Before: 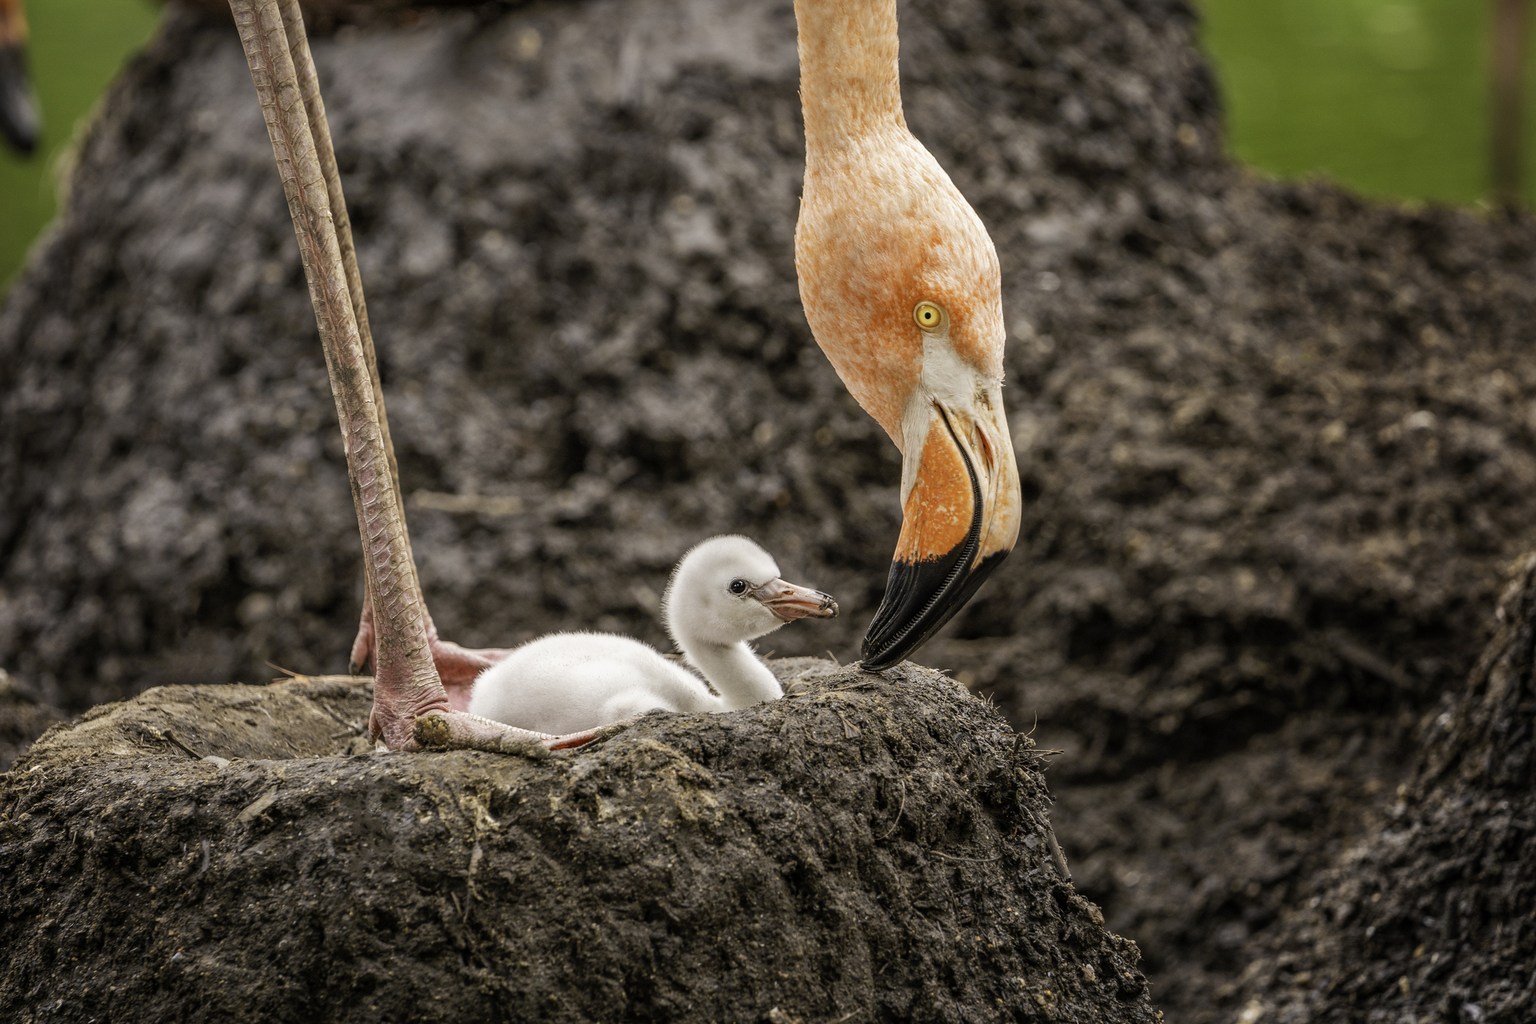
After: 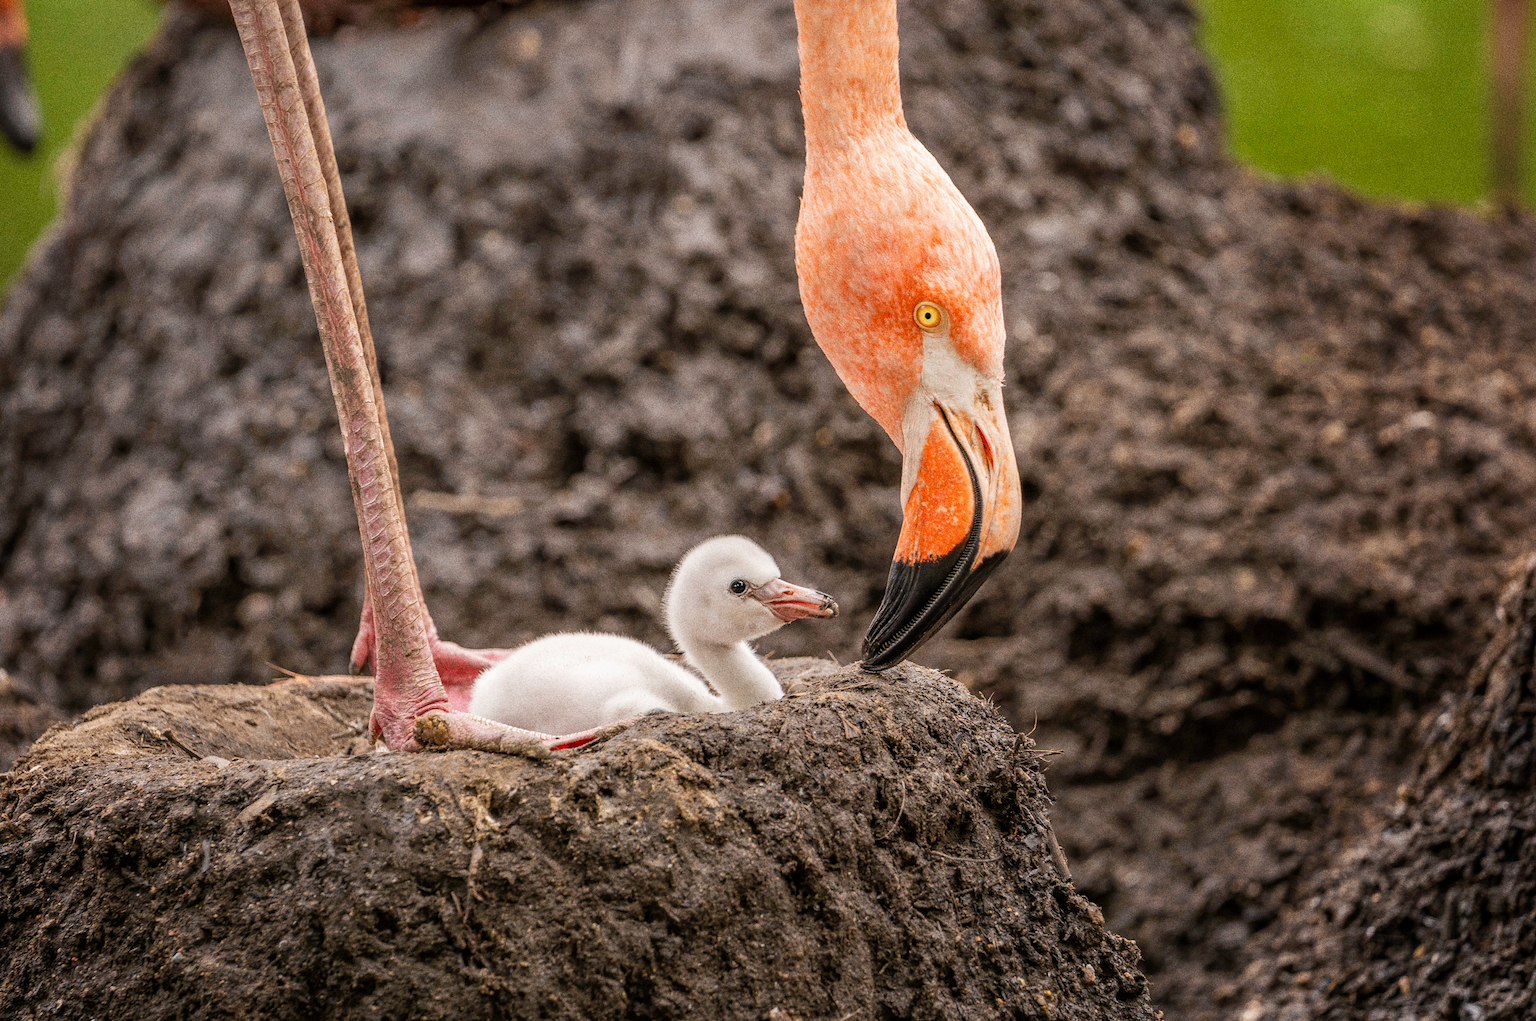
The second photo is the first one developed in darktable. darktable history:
grain: coarseness 0.09 ISO, strength 40%
crop: top 0.05%, bottom 0.098%
